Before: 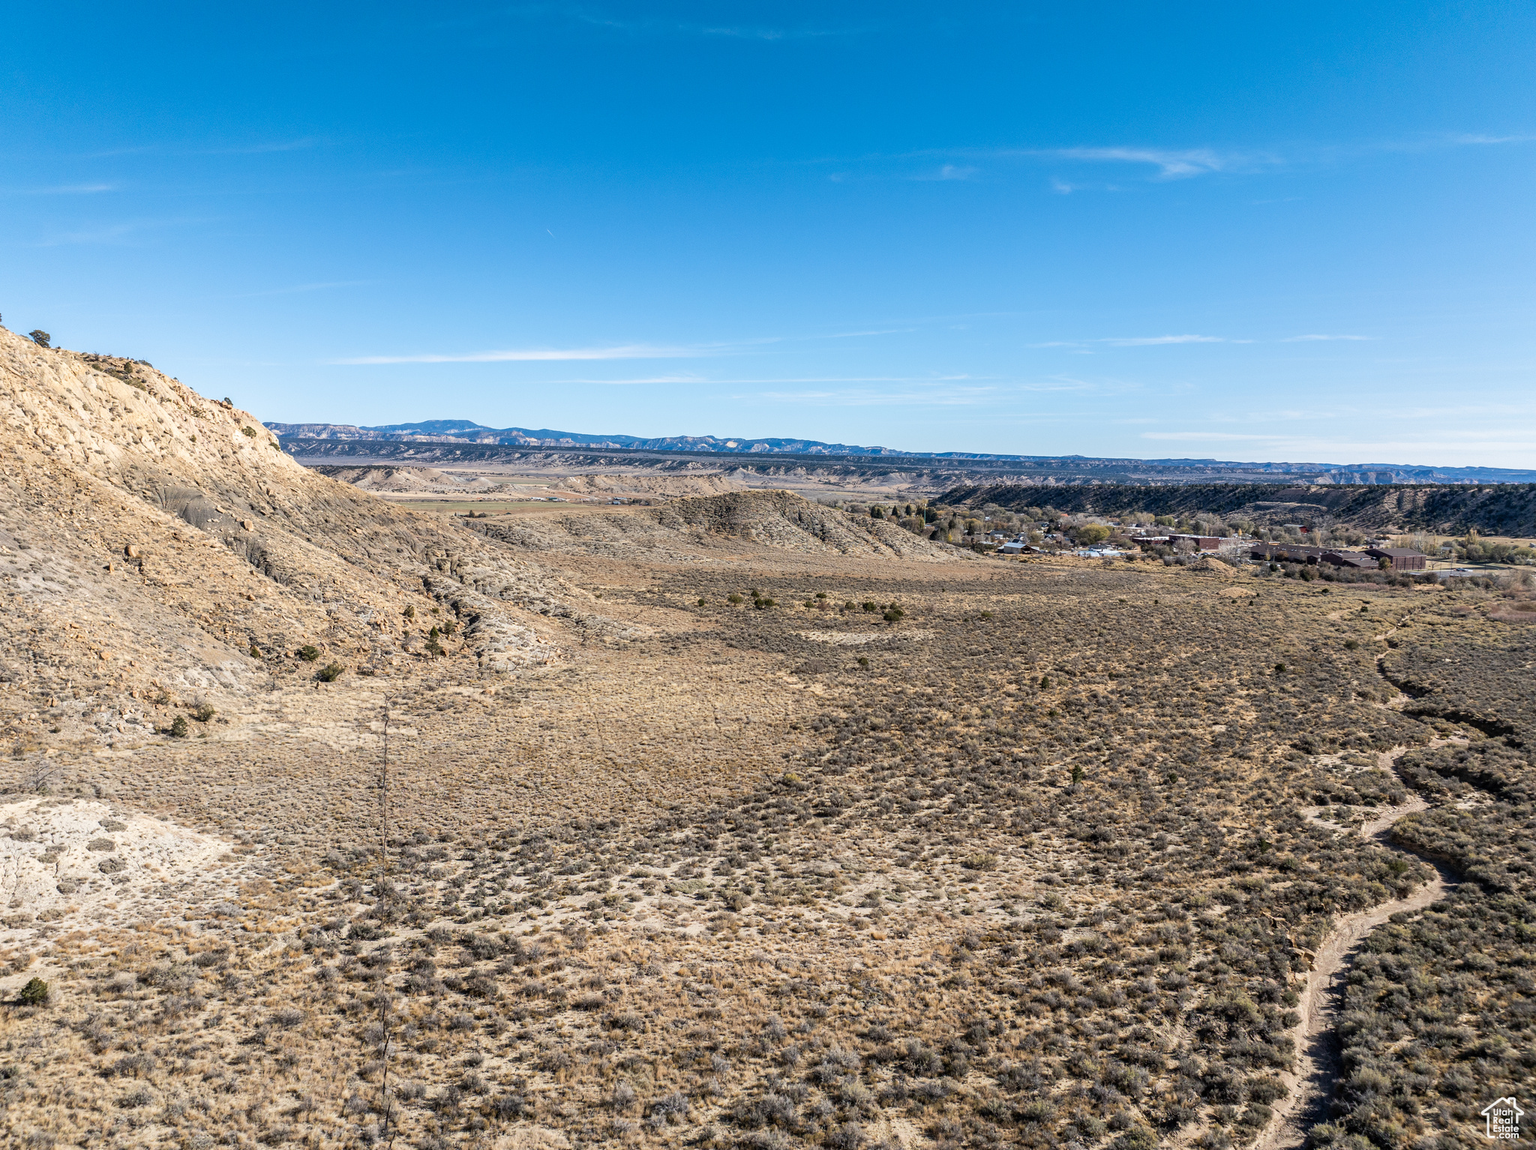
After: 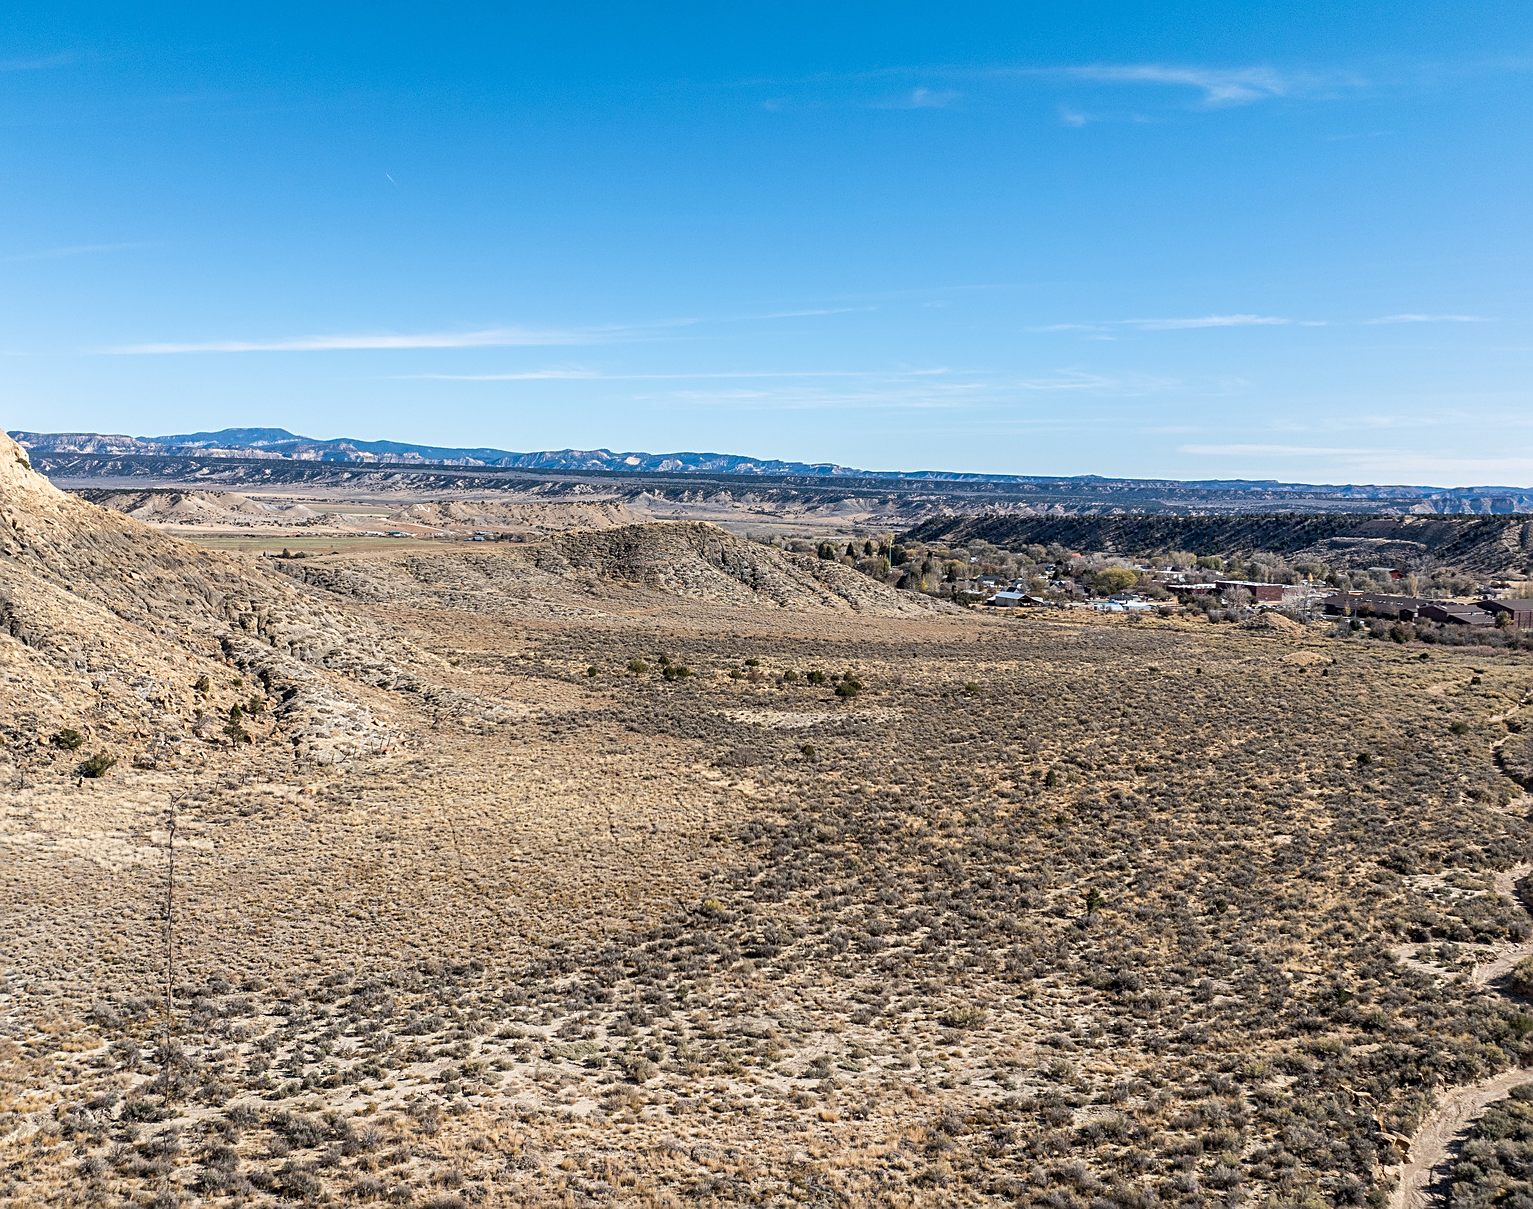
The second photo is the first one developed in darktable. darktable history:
crop: left 16.768%, top 8.653%, right 8.362%, bottom 12.485%
sharpen: on, module defaults
tone equalizer: on, module defaults
